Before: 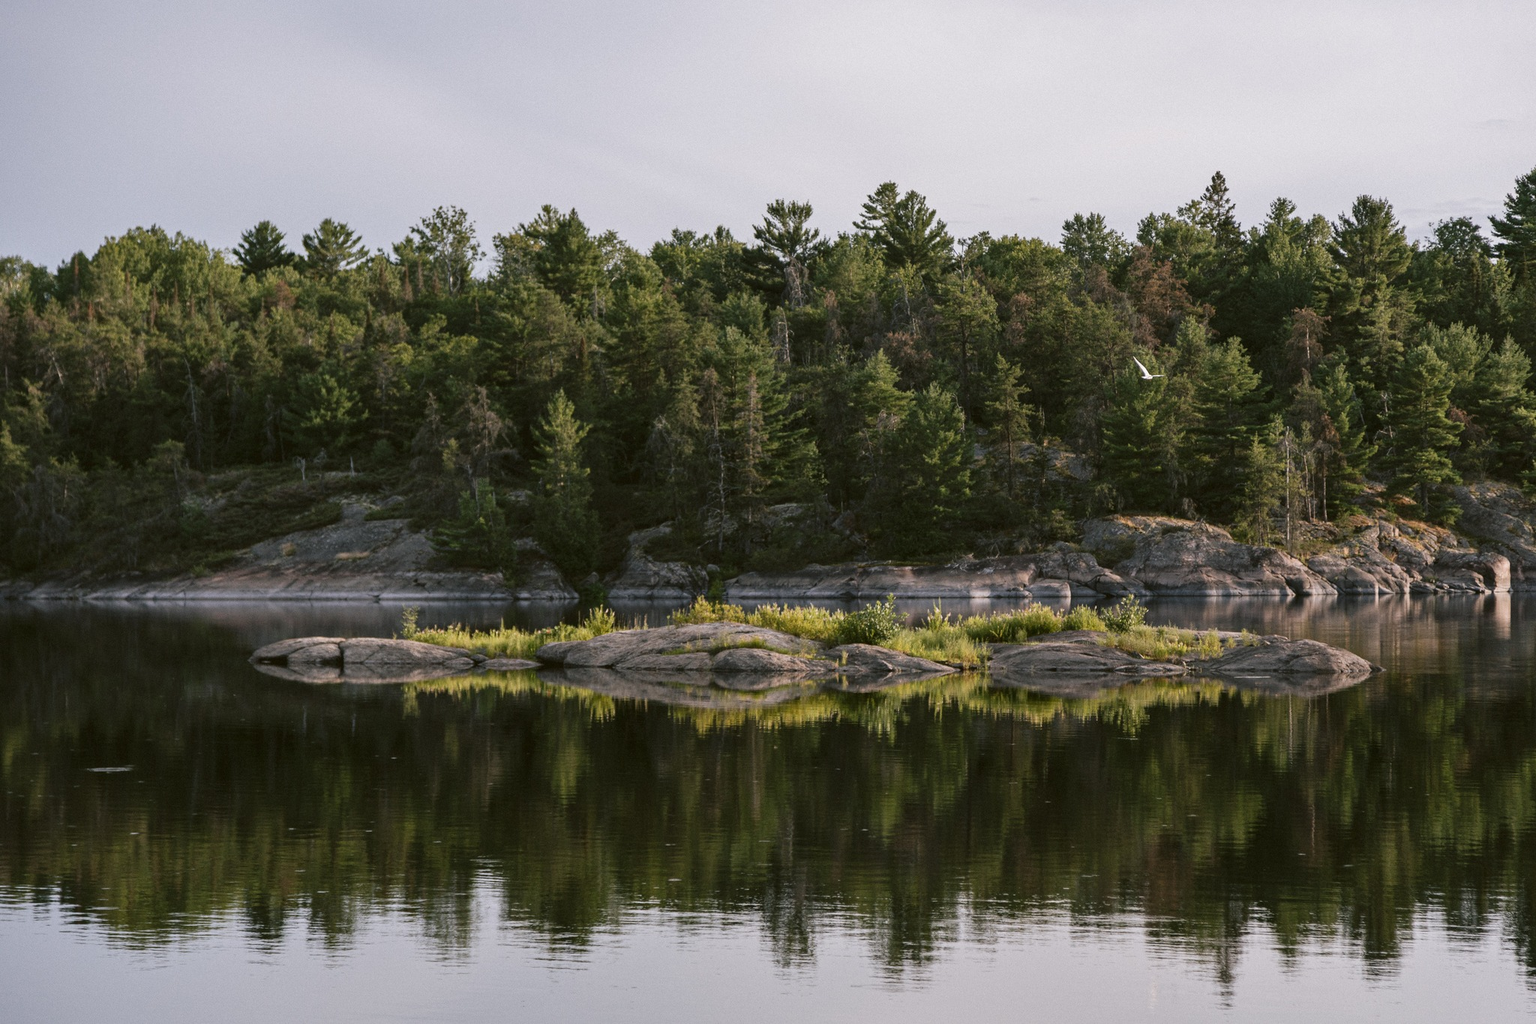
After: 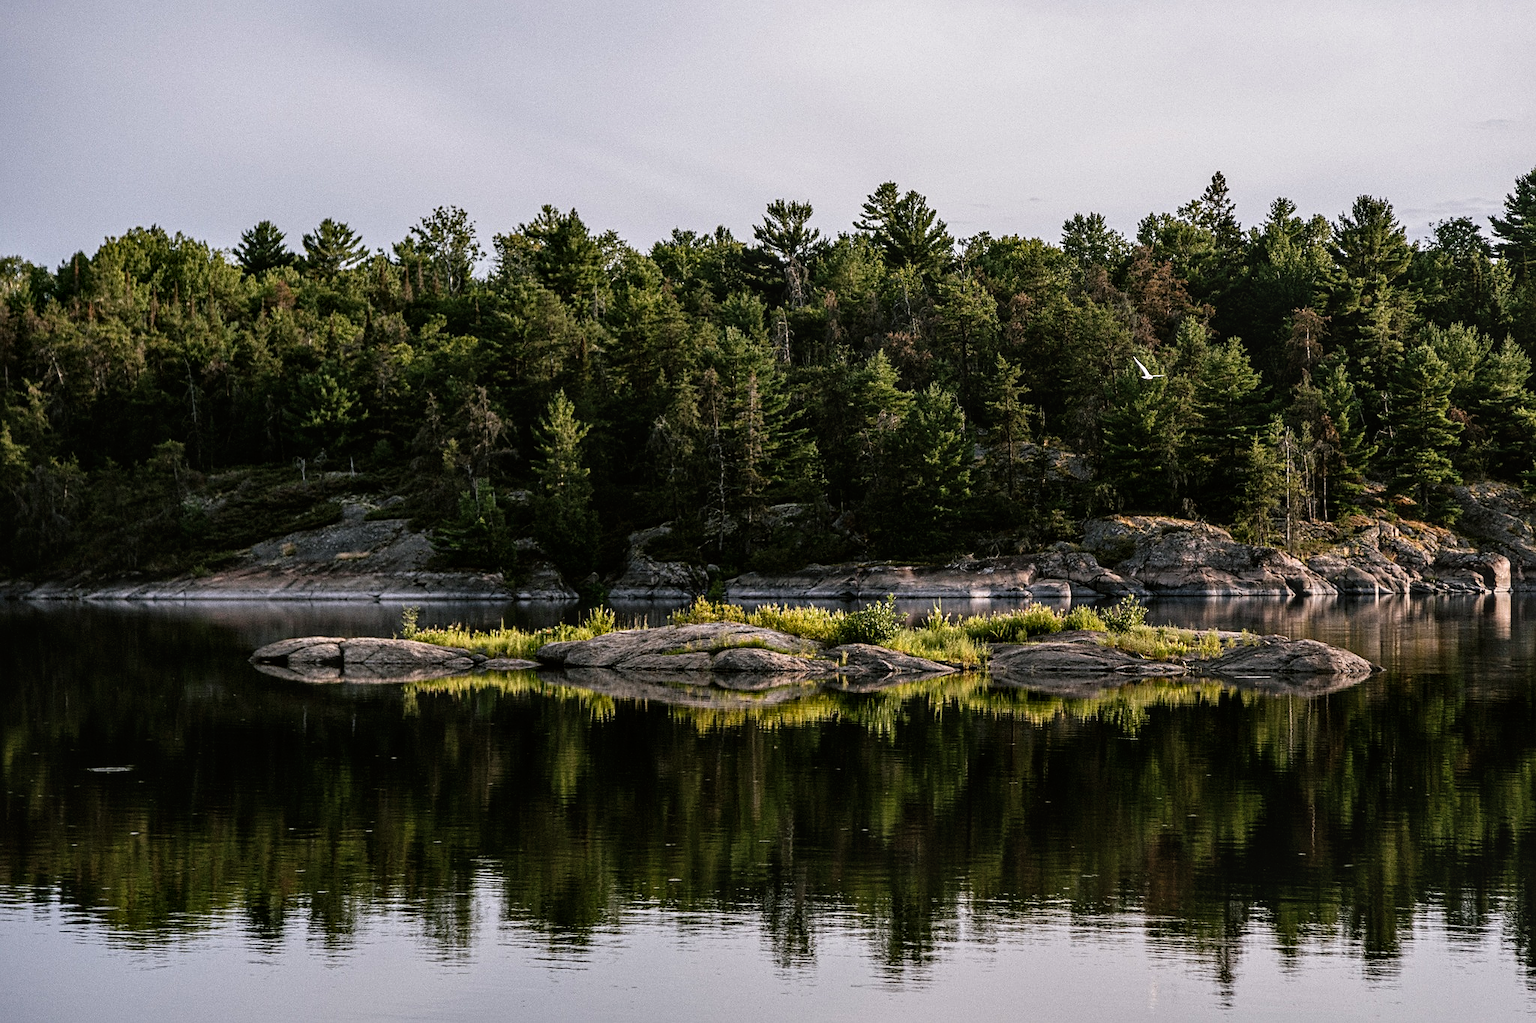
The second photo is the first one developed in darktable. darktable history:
local contrast: detail 130%
sharpen: on, module defaults
tone curve: curves: ch0 [(0, 0) (0.003, 0) (0.011, 0.001) (0.025, 0.003) (0.044, 0.006) (0.069, 0.009) (0.1, 0.013) (0.136, 0.032) (0.177, 0.067) (0.224, 0.121) (0.277, 0.185) (0.335, 0.255) (0.399, 0.333) (0.468, 0.417) (0.543, 0.508) (0.623, 0.606) (0.709, 0.71) (0.801, 0.819) (0.898, 0.926) (1, 1)], preserve colors none
